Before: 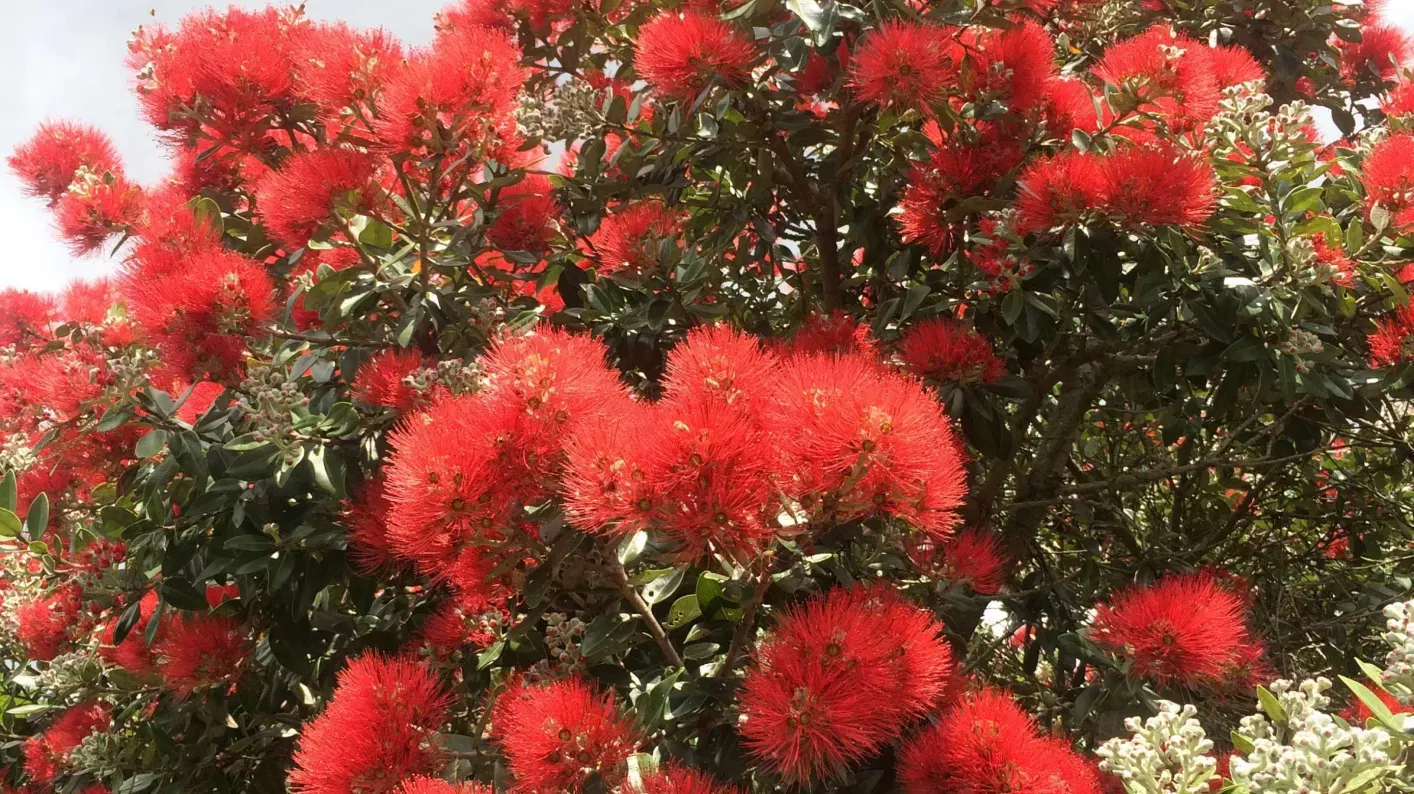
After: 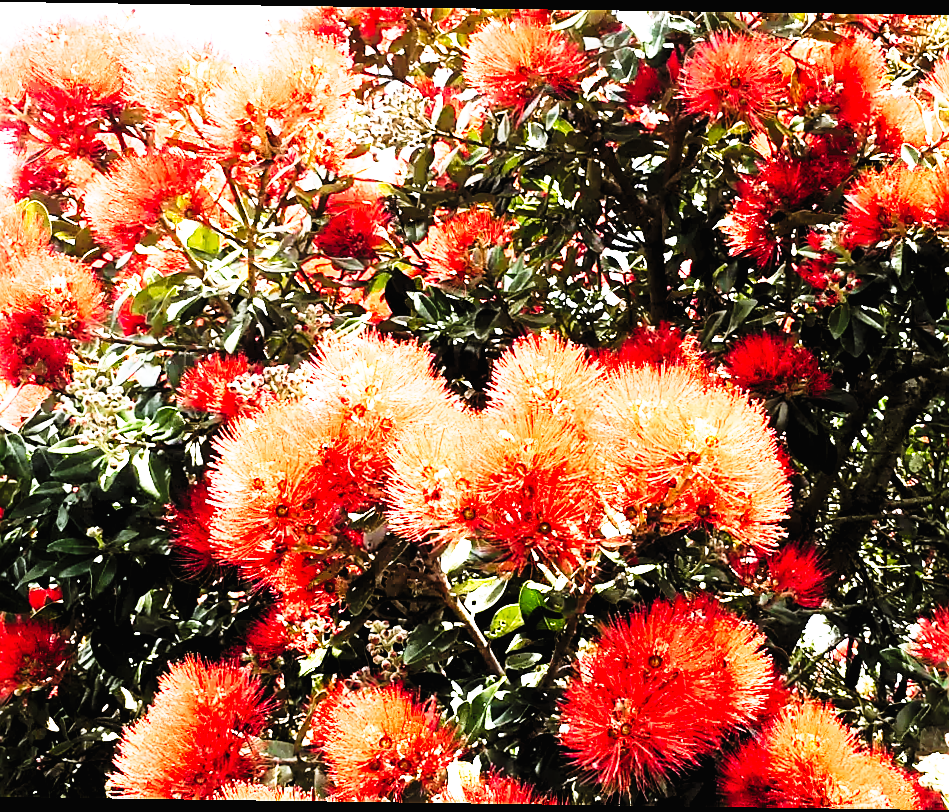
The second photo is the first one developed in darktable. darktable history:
exposure: black level correction 0, exposure 1.625 EV, compensate exposure bias true, compensate highlight preservation false
sharpen: radius 1.864, amount 0.398, threshold 1.271
rgb levels: levels [[0.034, 0.472, 0.904], [0, 0.5, 1], [0, 0.5, 1]]
rotate and perspective: rotation 0.8°, automatic cropping off
white balance: red 0.931, blue 1.11
contrast brightness saturation: contrast -0.08, brightness -0.04, saturation -0.11
crop and rotate: left 12.673%, right 20.66%
tone curve: curves: ch0 [(0, 0) (0.003, 0.005) (0.011, 0.008) (0.025, 0.013) (0.044, 0.017) (0.069, 0.022) (0.1, 0.029) (0.136, 0.038) (0.177, 0.053) (0.224, 0.081) (0.277, 0.128) (0.335, 0.214) (0.399, 0.343) (0.468, 0.478) (0.543, 0.641) (0.623, 0.798) (0.709, 0.911) (0.801, 0.971) (0.898, 0.99) (1, 1)], preserve colors none
